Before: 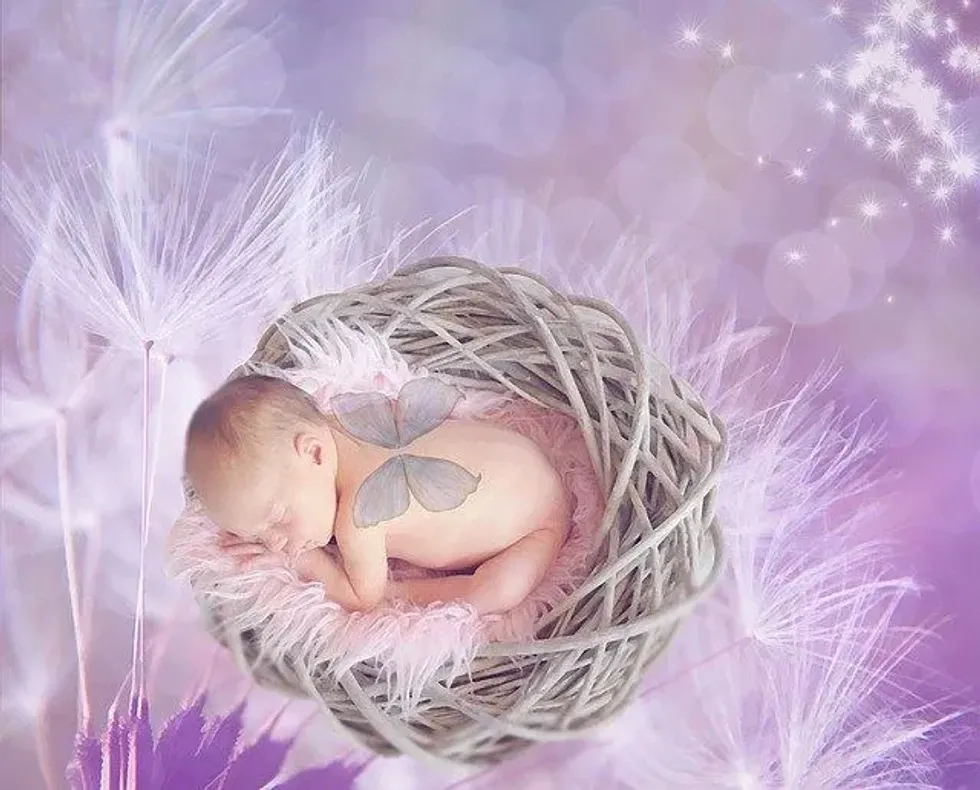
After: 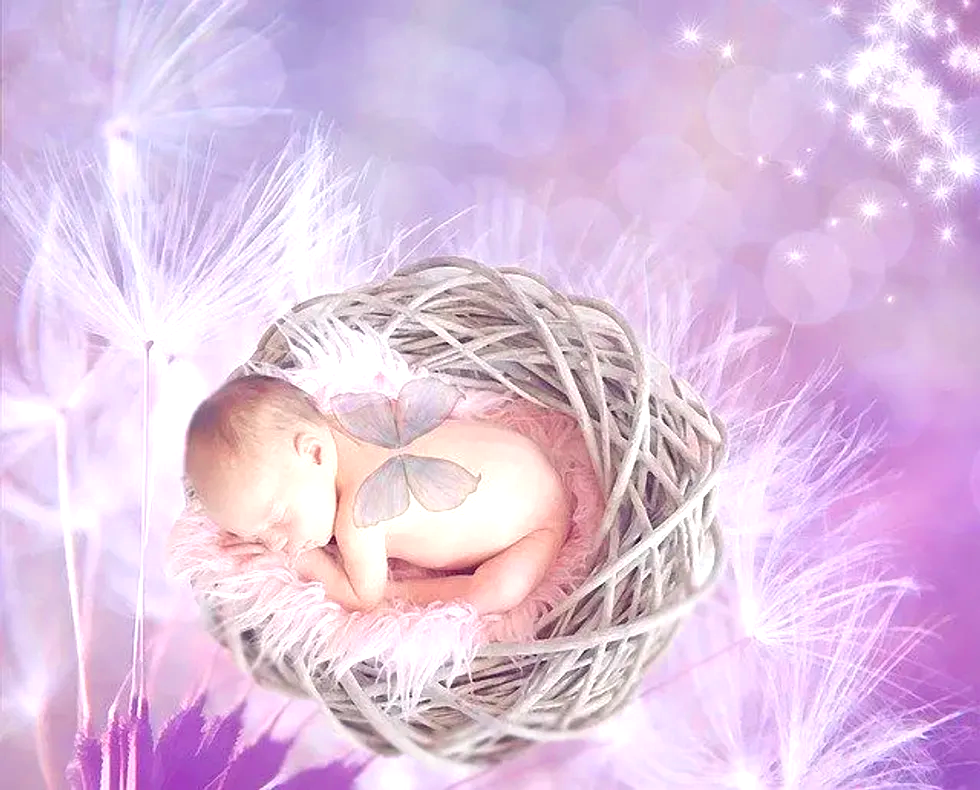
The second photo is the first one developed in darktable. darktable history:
exposure: black level correction 0, exposure 0.598 EV, compensate exposure bias true, compensate highlight preservation false
color zones: curves: ch0 [(0, 0.473) (0.001, 0.473) (0.226, 0.548) (0.4, 0.589) (0.525, 0.54) (0.728, 0.403) (0.999, 0.473) (1, 0.473)]; ch1 [(0, 0.619) (0.001, 0.619) (0.234, 0.388) (0.4, 0.372) (0.528, 0.422) (0.732, 0.53) (0.999, 0.619) (1, 0.619)]; ch2 [(0, 0.547) (0.001, 0.547) (0.226, 0.45) (0.4, 0.525) (0.525, 0.585) (0.8, 0.511) (0.999, 0.547) (1, 0.547)]
